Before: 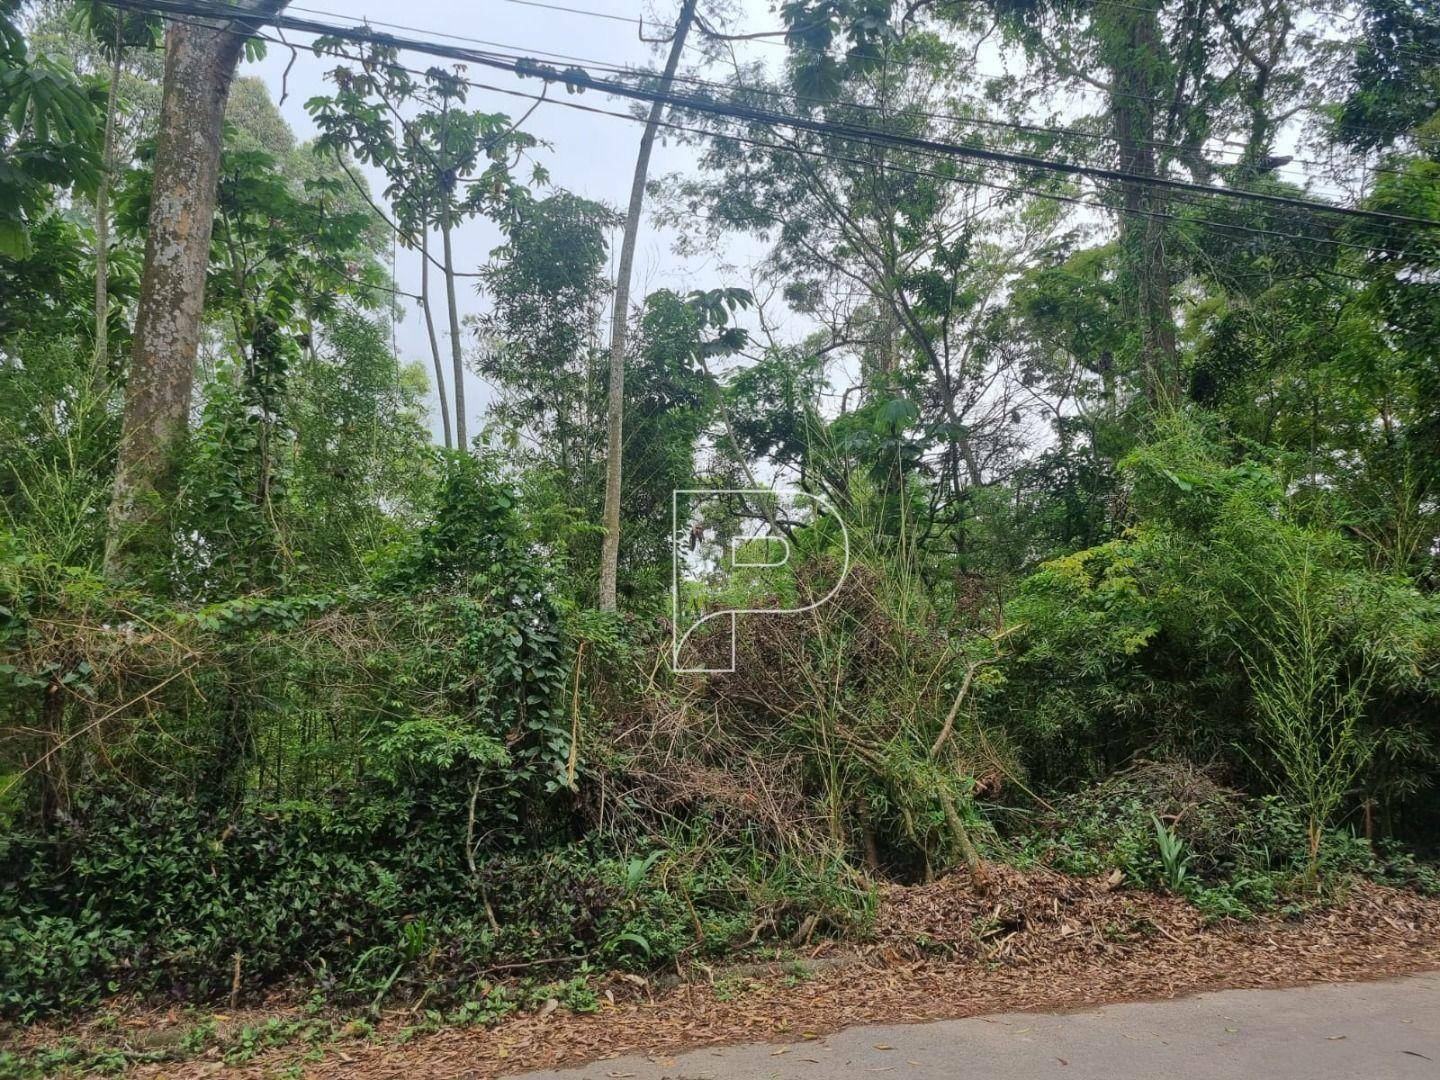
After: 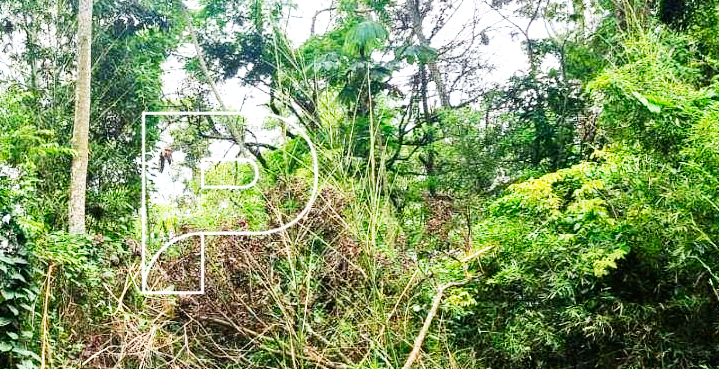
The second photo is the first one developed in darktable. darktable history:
base curve: curves: ch0 [(0, 0) (0.007, 0.004) (0.027, 0.03) (0.046, 0.07) (0.207, 0.54) (0.442, 0.872) (0.673, 0.972) (1, 1)], preserve colors none
exposure: black level correction 0.001, exposure 0.499 EV, compensate highlight preservation false
crop: left 36.896%, top 35.008%, right 13.122%, bottom 30.79%
